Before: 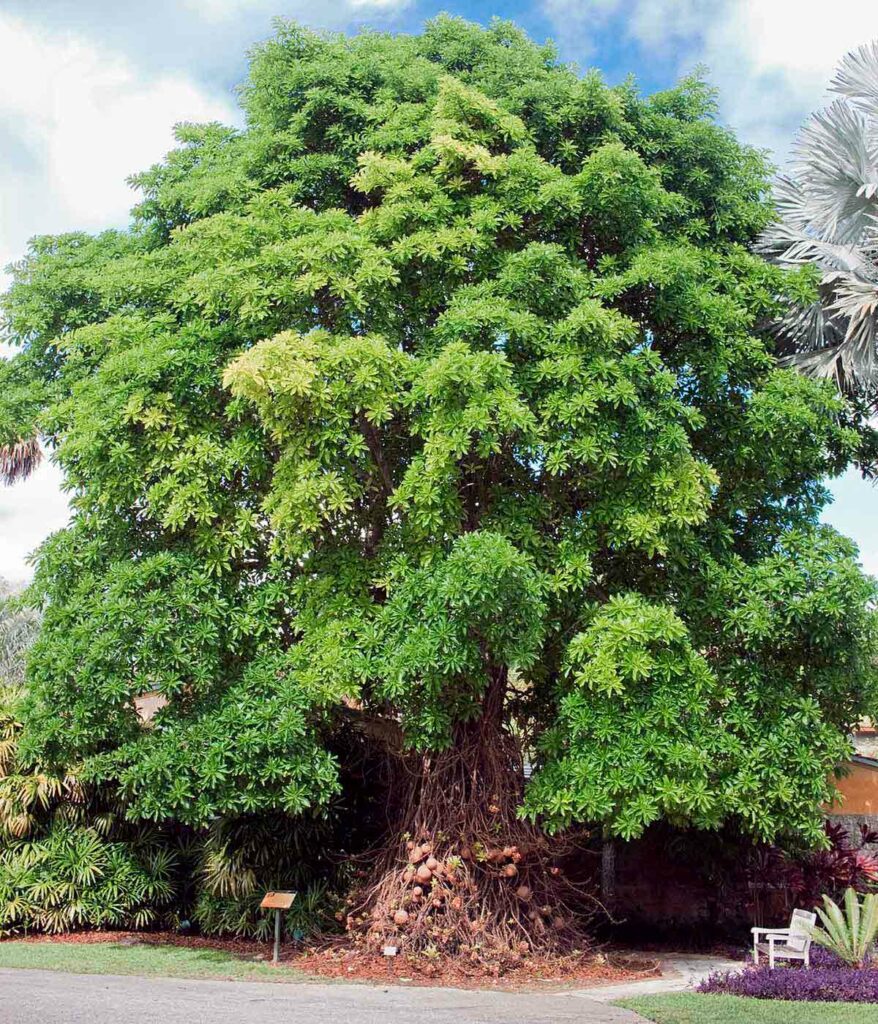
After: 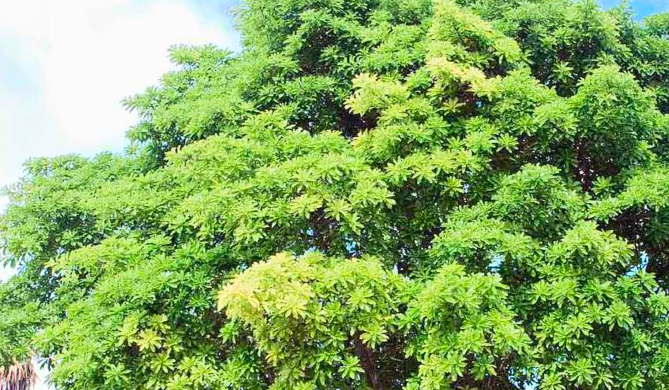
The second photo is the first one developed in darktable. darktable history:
crop: left 0.579%, top 7.627%, right 23.167%, bottom 54.275%
contrast brightness saturation: contrast 0.2, brightness 0.16, saturation 0.22
